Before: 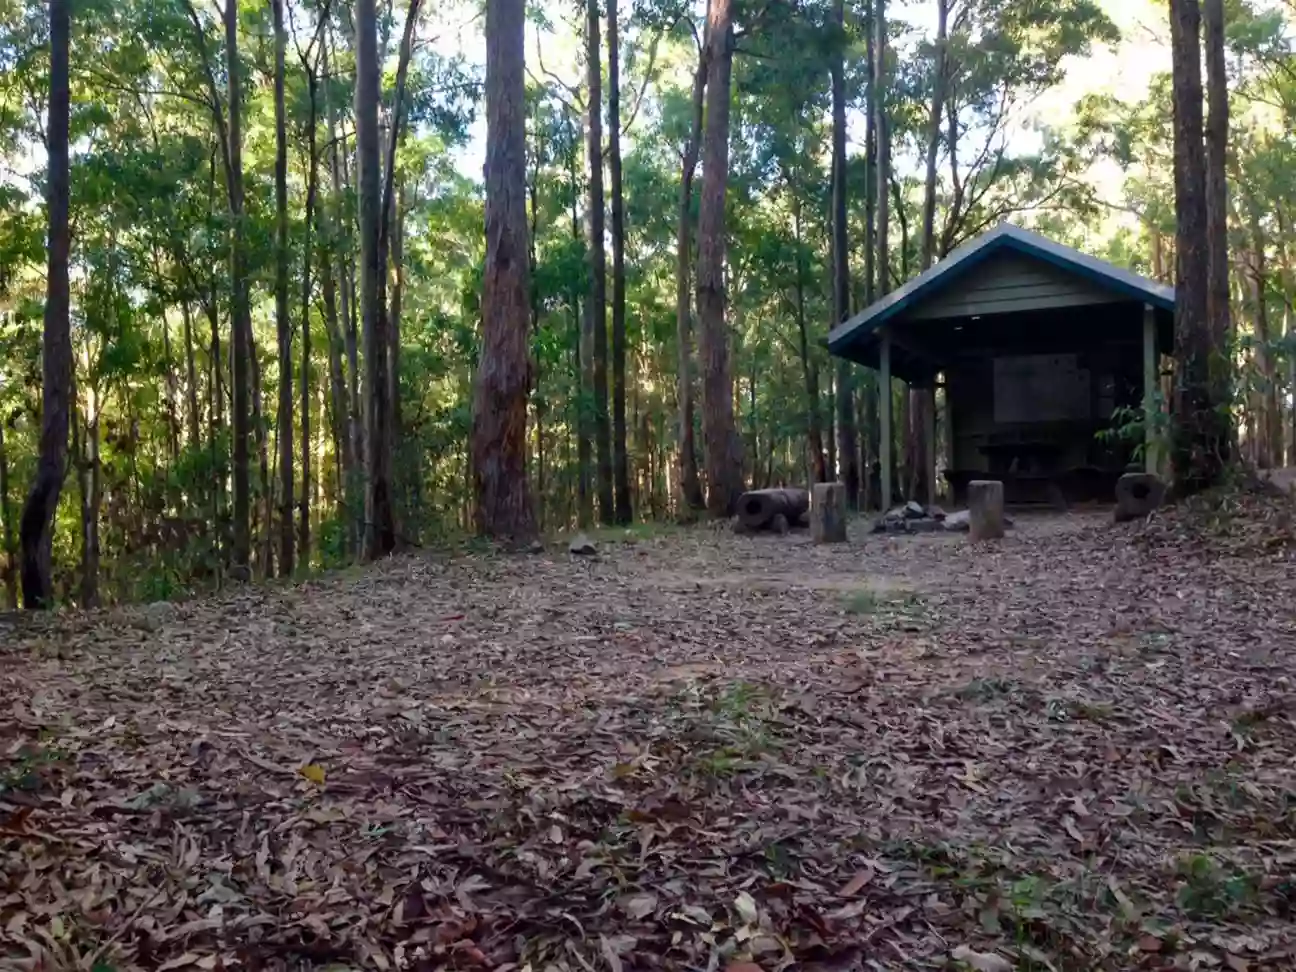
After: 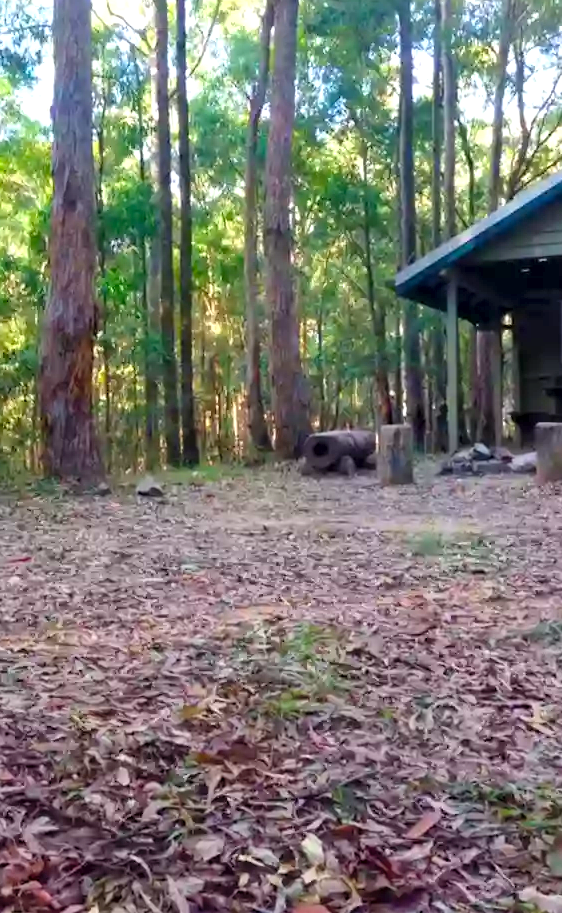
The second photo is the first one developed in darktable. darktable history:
exposure: black level correction 0.001, exposure 0.5 EV, compensate exposure bias true, compensate highlight preservation false
local contrast: mode bilateral grid, contrast 15, coarseness 36, detail 105%, midtone range 0.2
contrast brightness saturation: contrast 0.07, brightness 0.18, saturation 0.4
crop: left 33.452%, top 6.025%, right 23.155%
